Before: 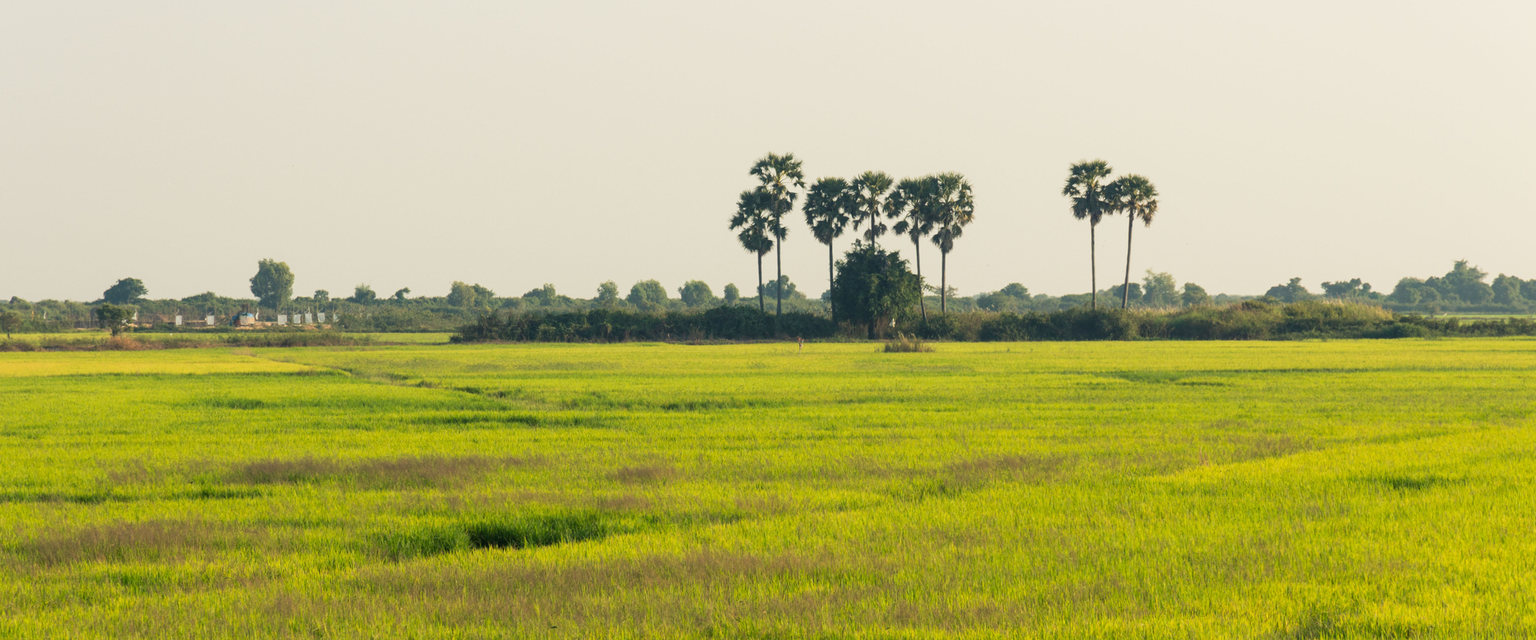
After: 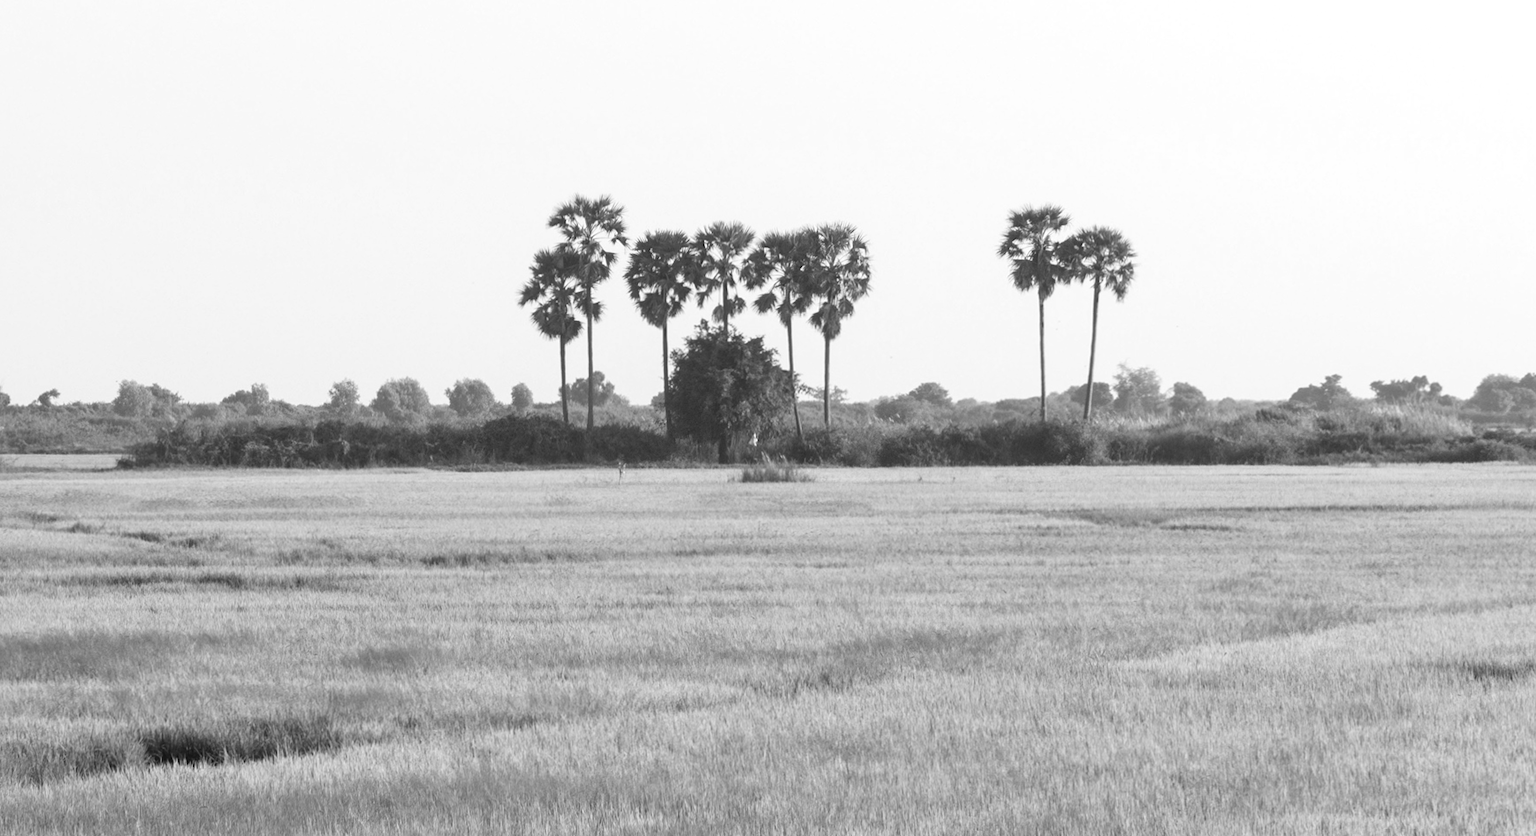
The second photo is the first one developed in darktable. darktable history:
levels: levels [0, 0.435, 0.917]
crop and rotate: left 24.034%, top 2.838%, right 6.406%, bottom 6.299%
monochrome: on, module defaults
